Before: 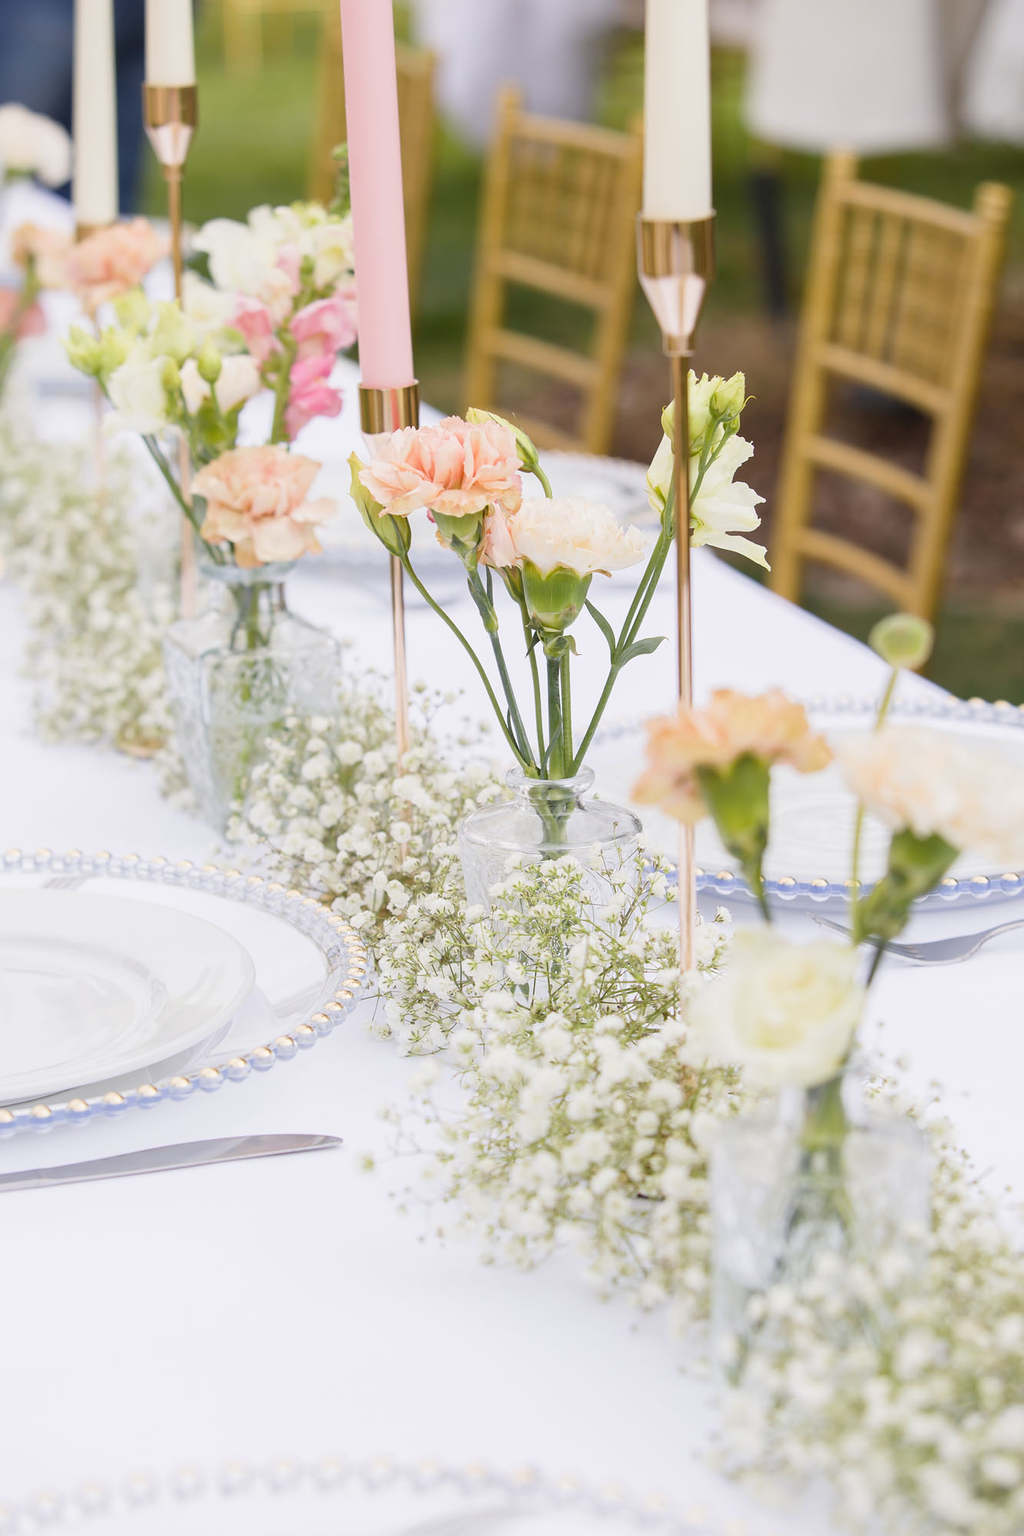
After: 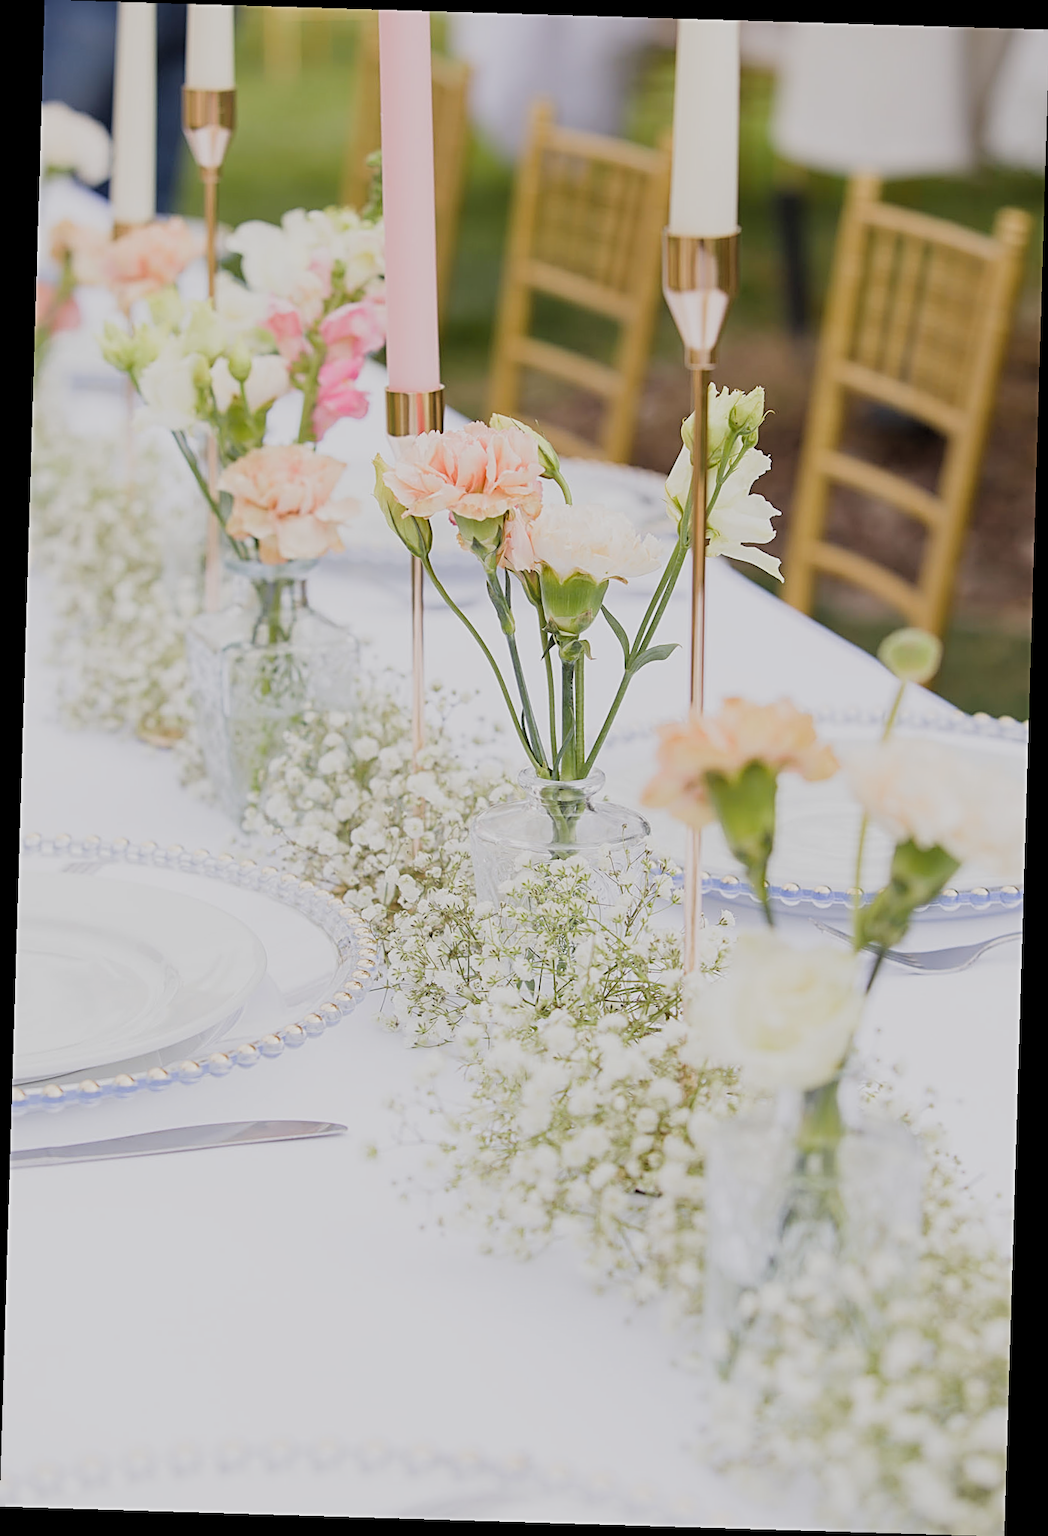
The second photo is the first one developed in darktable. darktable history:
filmic rgb: middle gray luminance 18.42%, black relative exposure -11.25 EV, white relative exposure 3.75 EV, threshold 6 EV, target black luminance 0%, hardness 5.87, latitude 57.4%, contrast 0.963, shadows ↔ highlights balance 49.98%, add noise in highlights 0, preserve chrominance luminance Y, color science v3 (2019), use custom middle-gray values true, iterations of high-quality reconstruction 0, contrast in highlights soft, enable highlight reconstruction true
rotate and perspective: rotation 1.72°, automatic cropping off
sharpen: radius 2.767
